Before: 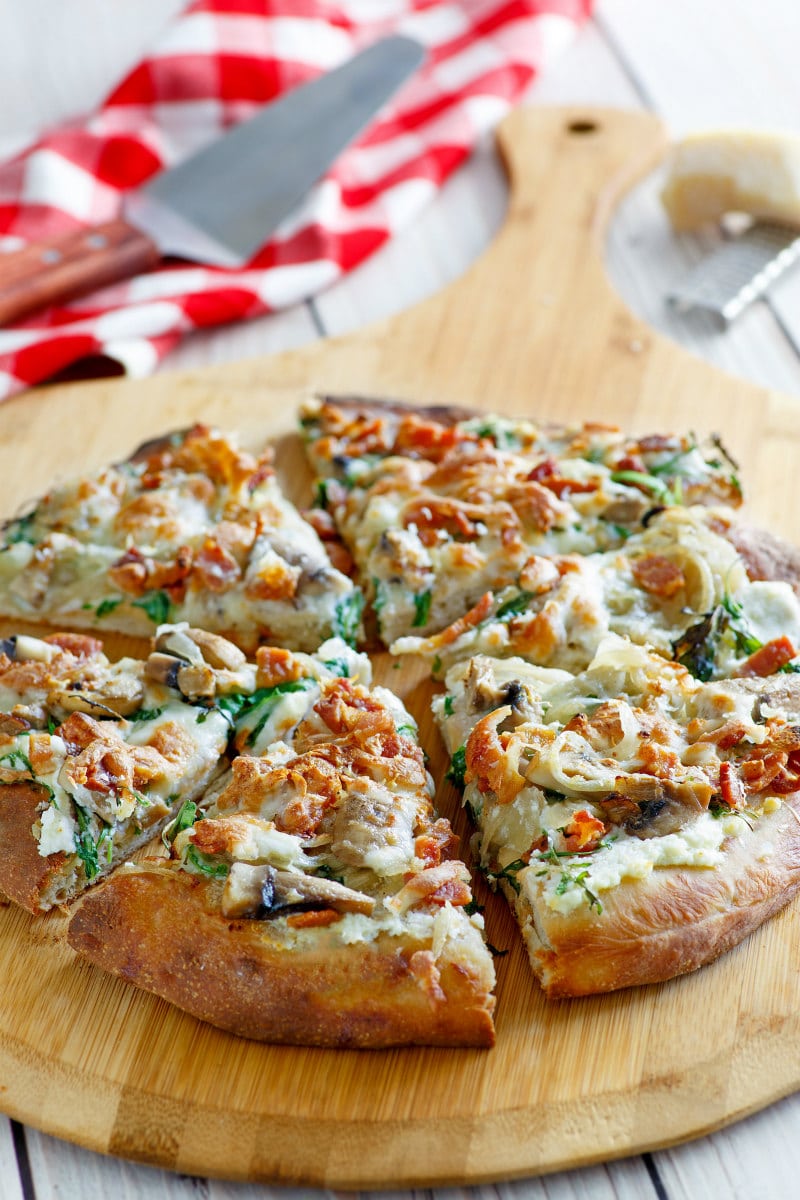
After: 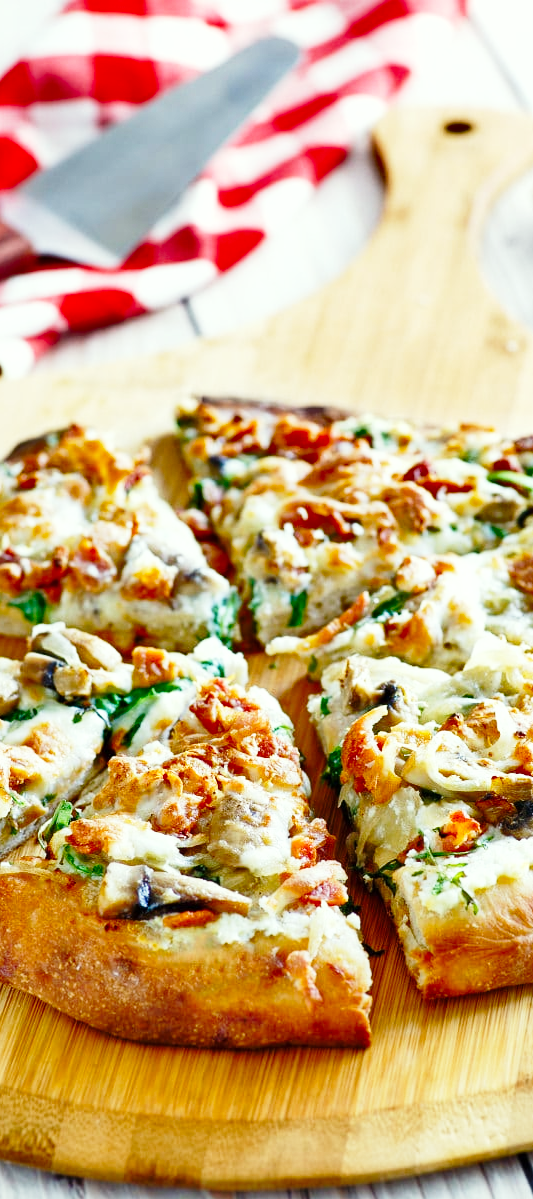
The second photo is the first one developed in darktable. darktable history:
base curve: curves: ch0 [(0, 0) (0.028, 0.03) (0.121, 0.232) (0.46, 0.748) (0.859, 0.968) (1, 1)], preserve colors none
crop and rotate: left 15.532%, right 17.726%
shadows and highlights: soften with gaussian
exposure: exposure 0.207 EV, compensate highlight preservation false
color correction: highlights a* -2.49, highlights b* 2.33
